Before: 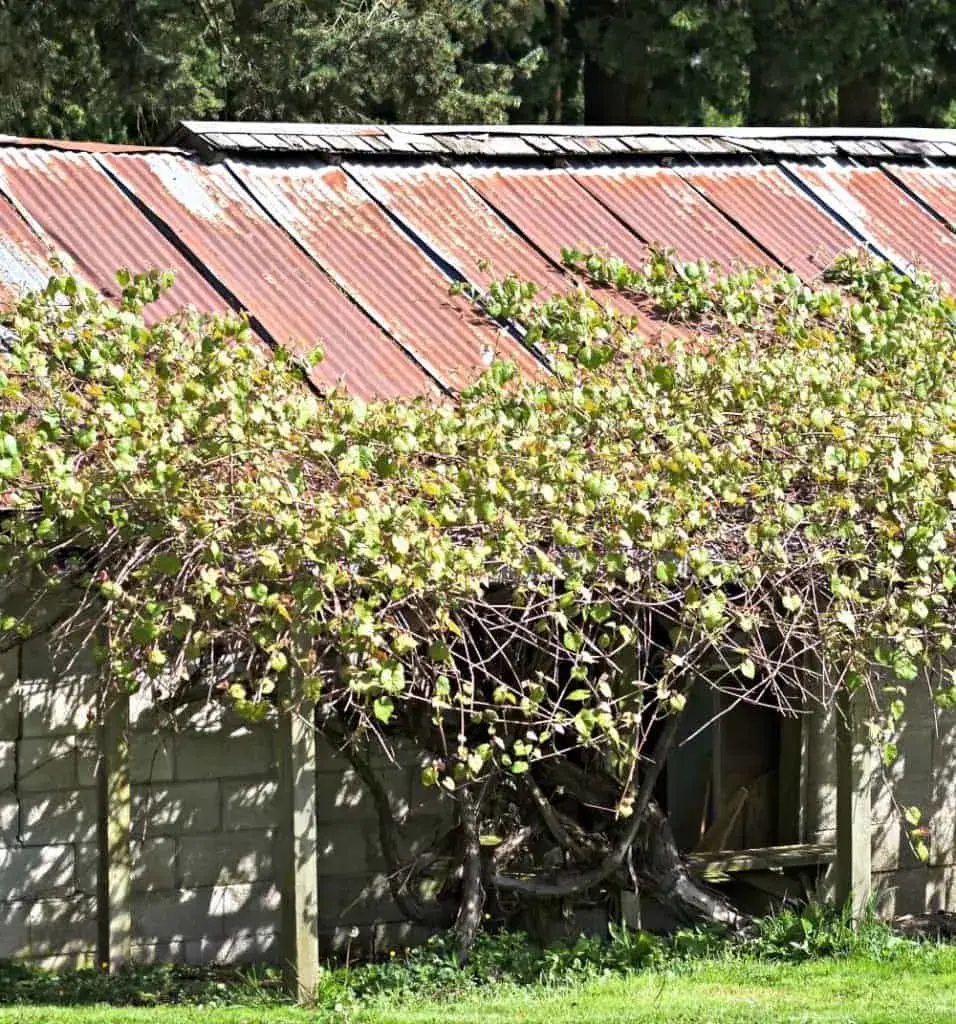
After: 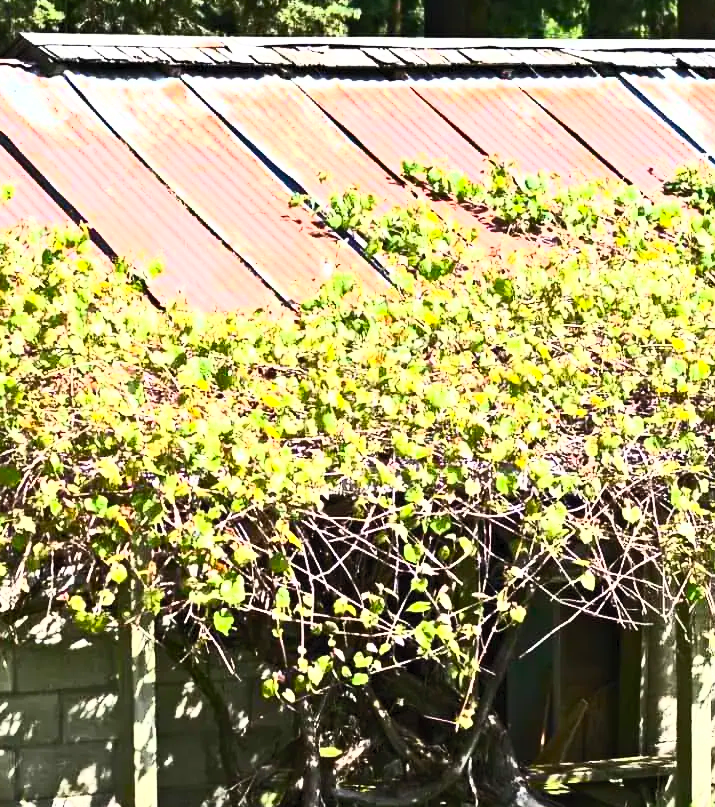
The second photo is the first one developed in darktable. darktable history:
crop: left 16.768%, top 8.653%, right 8.362%, bottom 12.485%
contrast brightness saturation: contrast 0.83, brightness 0.59, saturation 0.59
